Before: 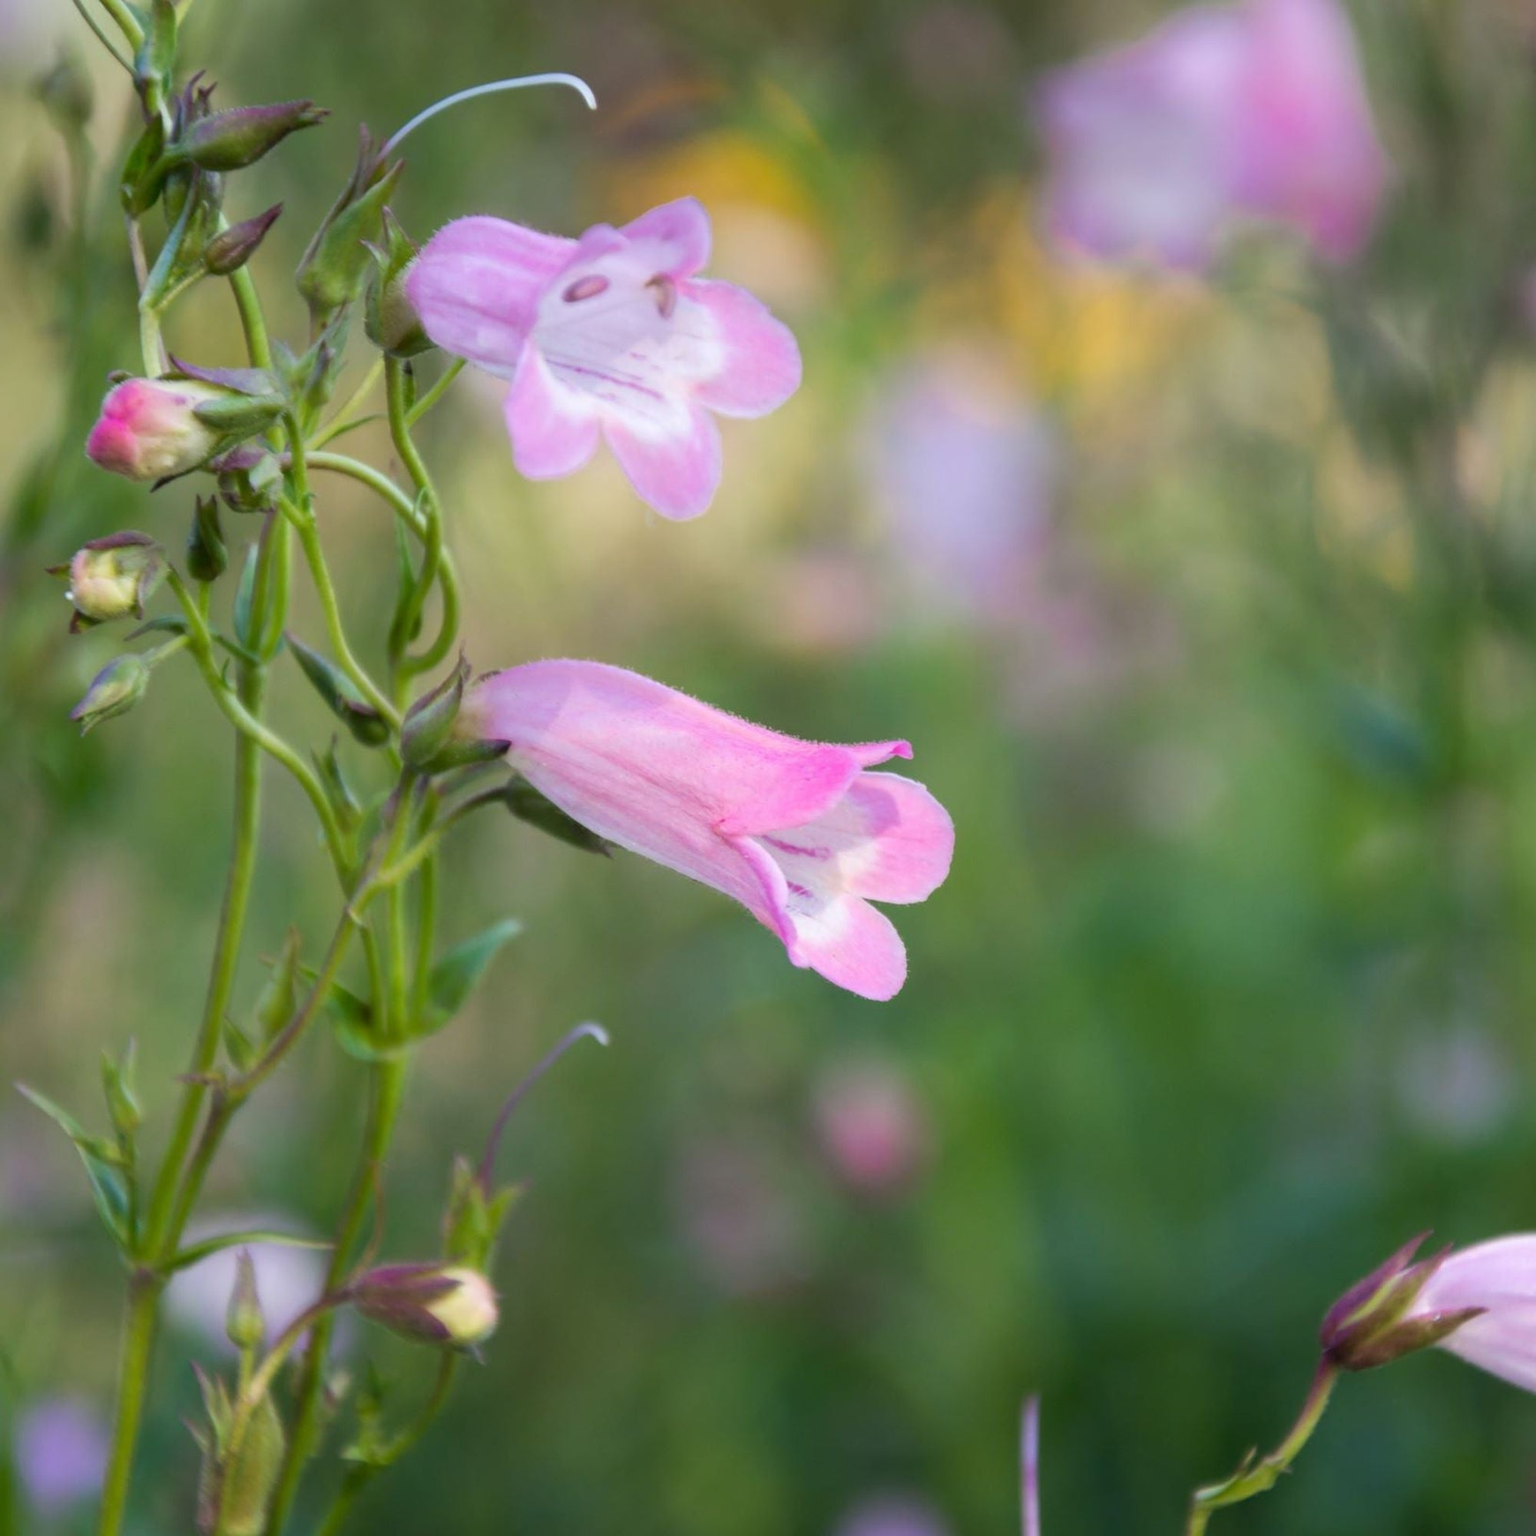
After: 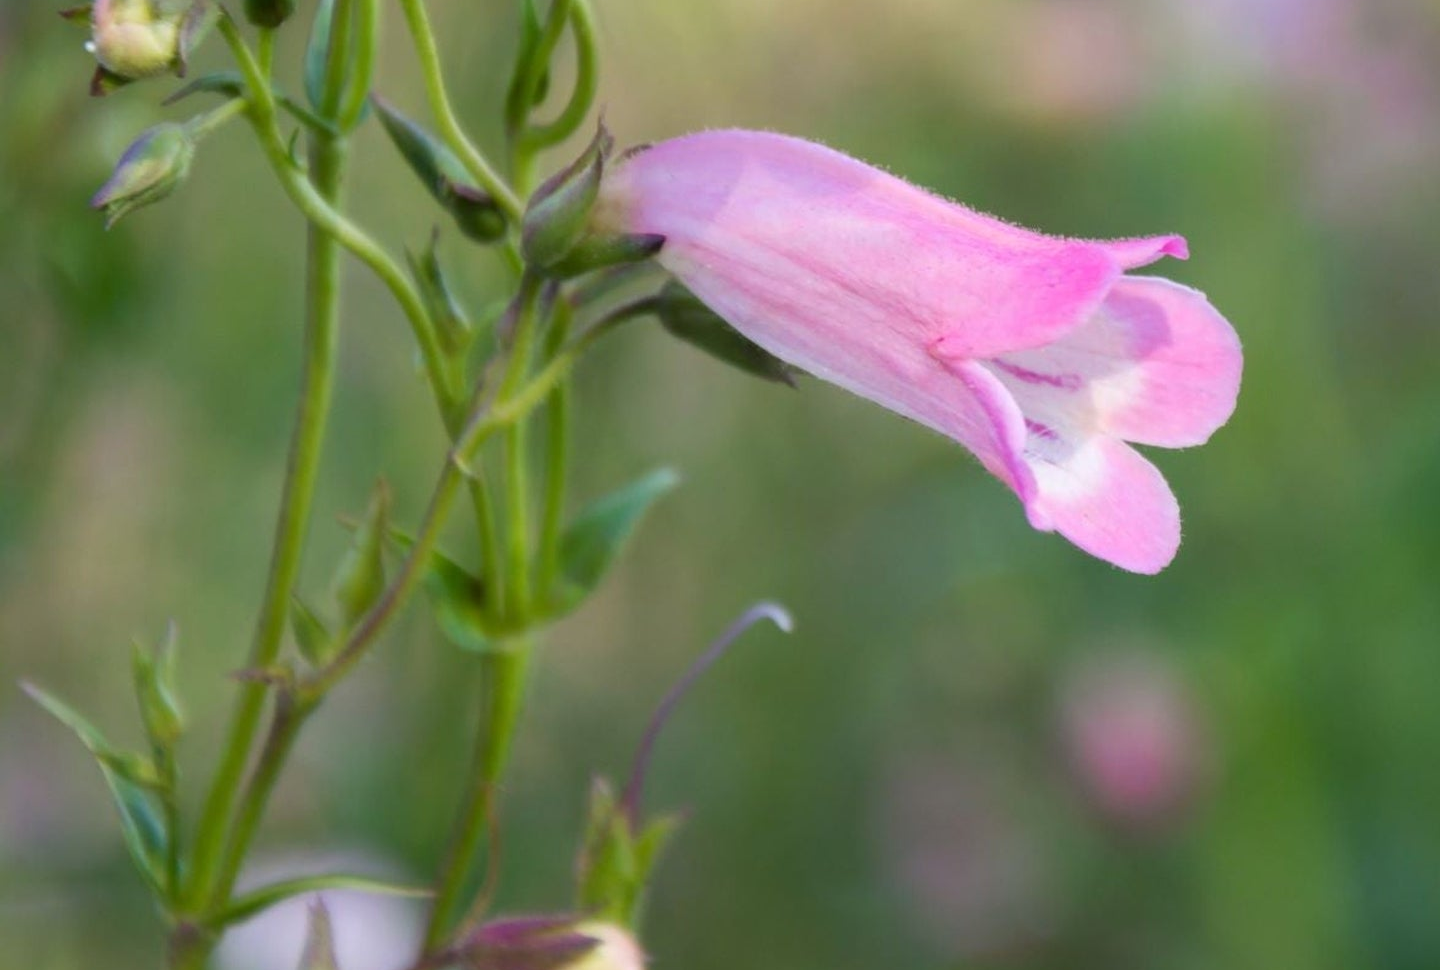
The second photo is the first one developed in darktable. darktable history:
tone equalizer: on, module defaults
crop: top 36.498%, right 27.964%, bottom 14.995%
